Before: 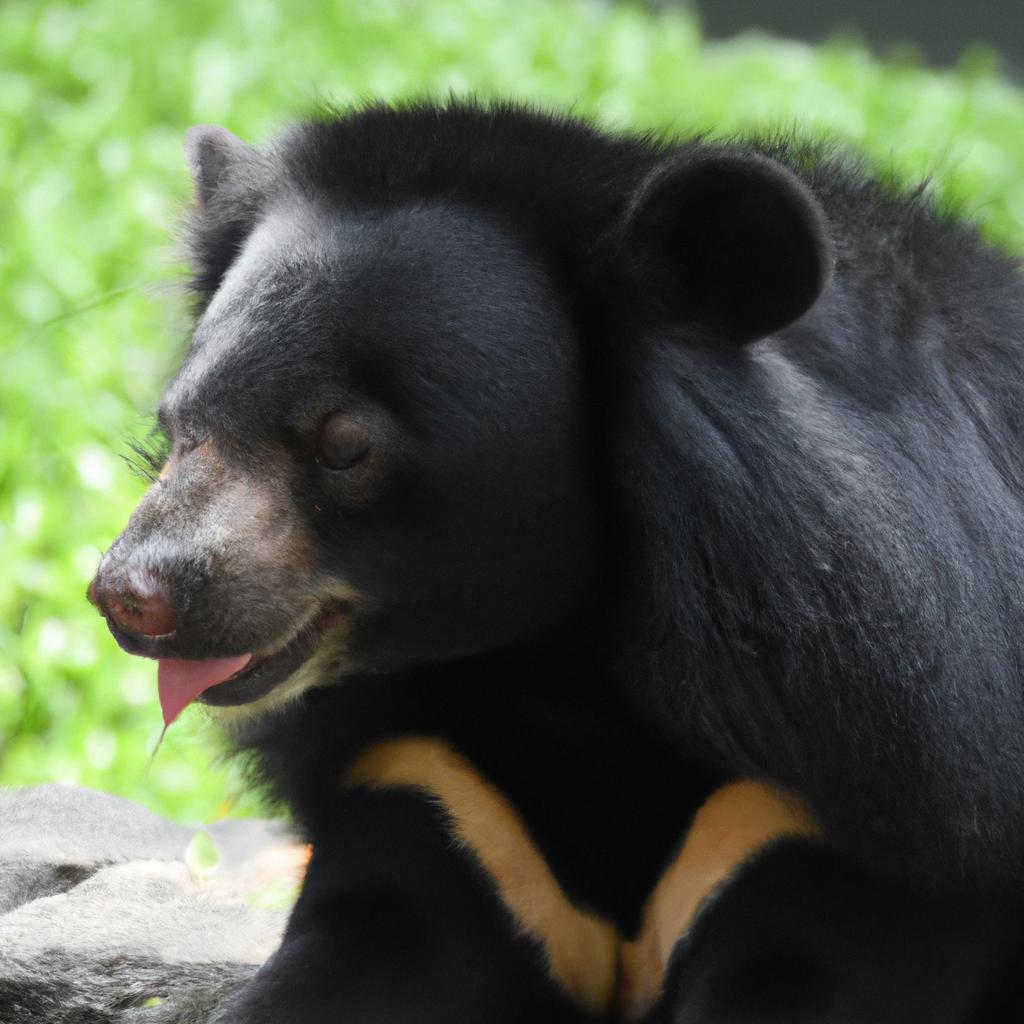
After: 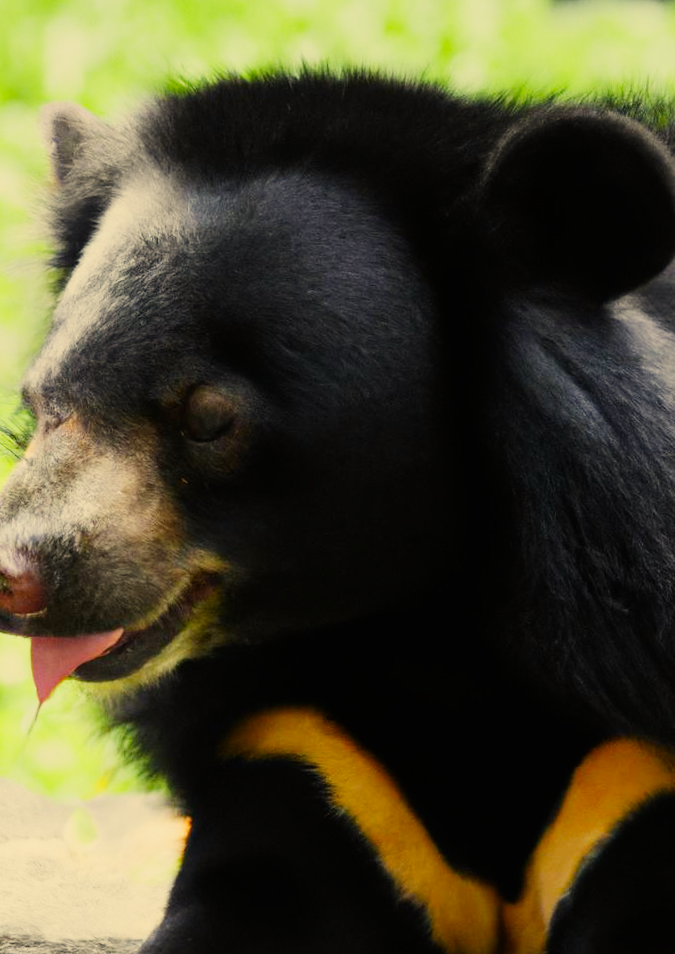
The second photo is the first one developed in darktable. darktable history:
crop and rotate: left 12.673%, right 20.66%
rotate and perspective: rotation -2°, crop left 0.022, crop right 0.978, crop top 0.049, crop bottom 0.951
exposure: exposure 0.375 EV, compensate highlight preservation false
sigmoid: skew -0.2, preserve hue 0%, red attenuation 0.1, red rotation 0.035, green attenuation 0.1, green rotation -0.017, blue attenuation 0.15, blue rotation -0.052, base primaries Rec2020
color correction: highlights a* 1.39, highlights b* 17.83
color zones: curves: ch0 [(0.224, 0.526) (0.75, 0.5)]; ch1 [(0.055, 0.526) (0.224, 0.761) (0.377, 0.526) (0.75, 0.5)]
